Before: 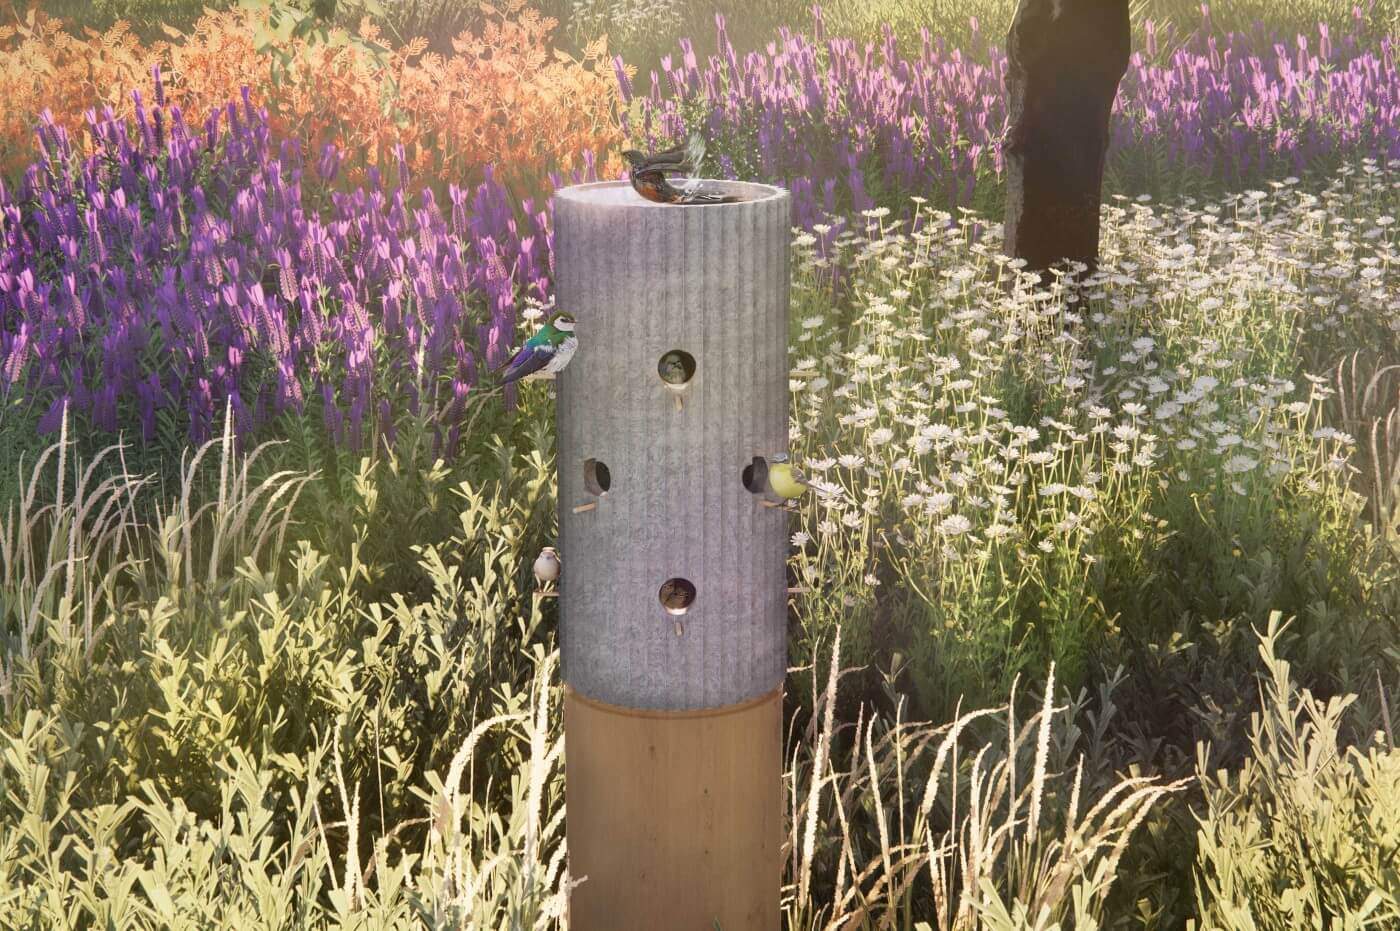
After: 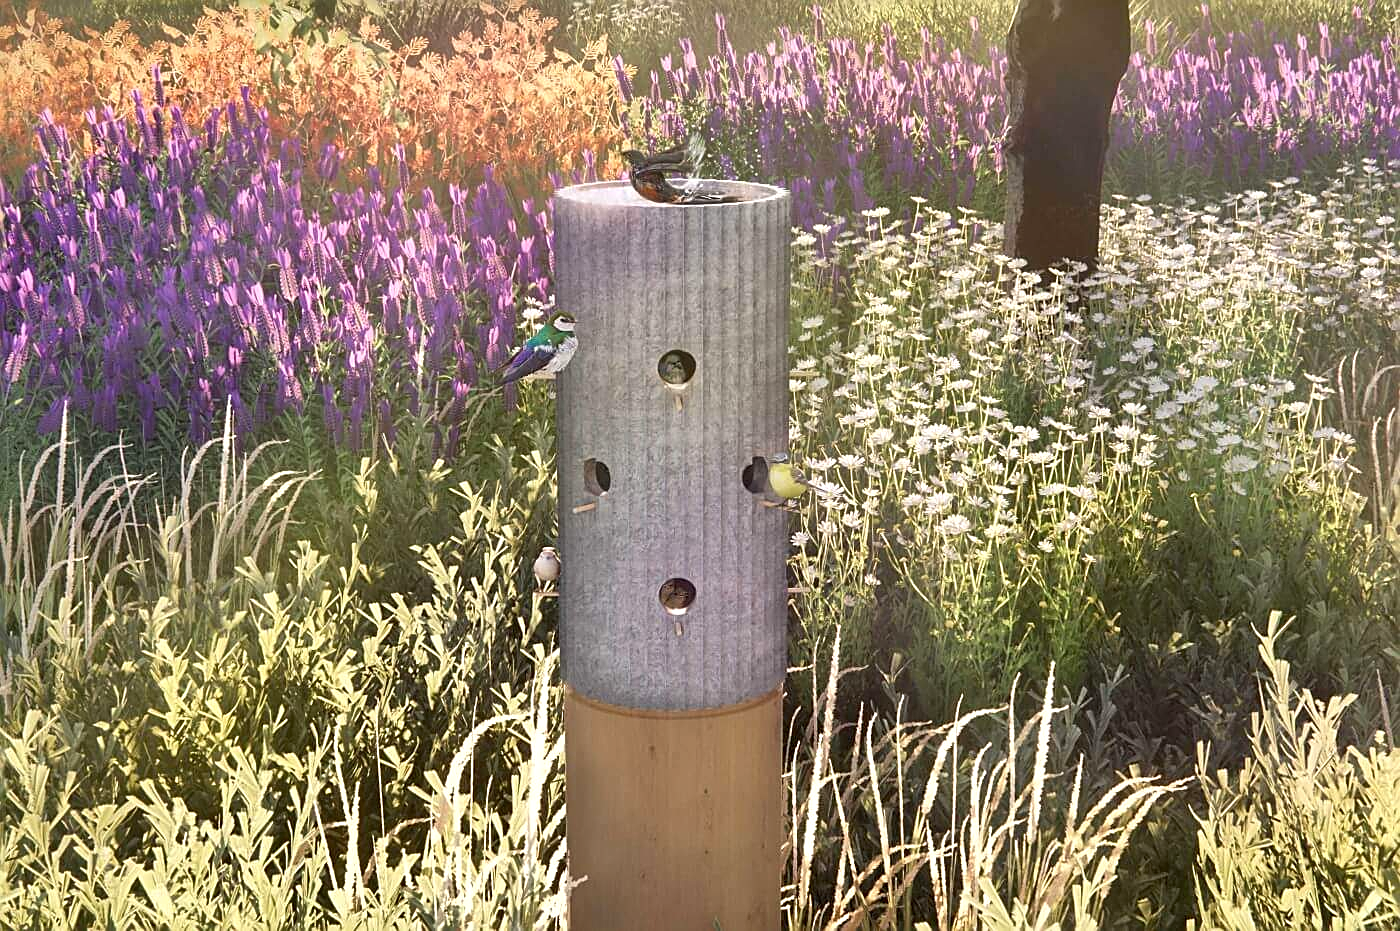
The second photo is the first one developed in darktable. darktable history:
sharpen: amount 0.6
exposure: black level correction 0.001, exposure 0.3 EV, compensate highlight preservation false
shadows and highlights: radius 100.41, shadows 50.55, highlights -64.36, highlights color adjustment 49.82%, soften with gaussian
